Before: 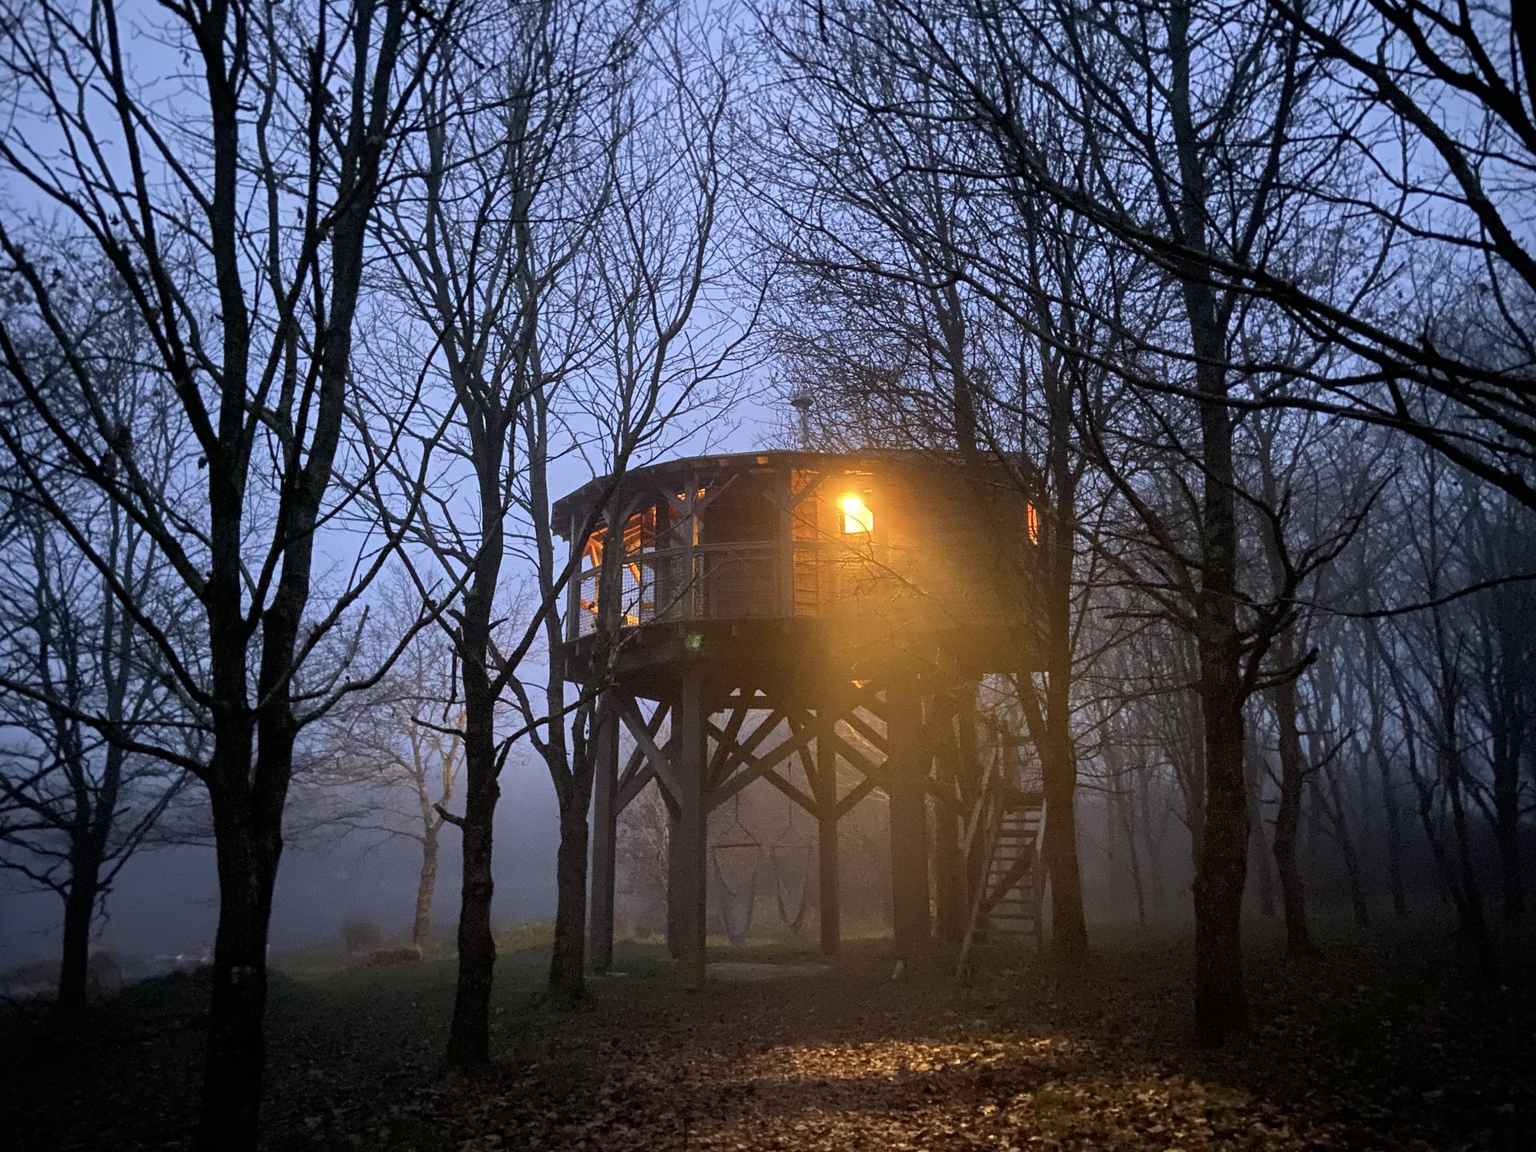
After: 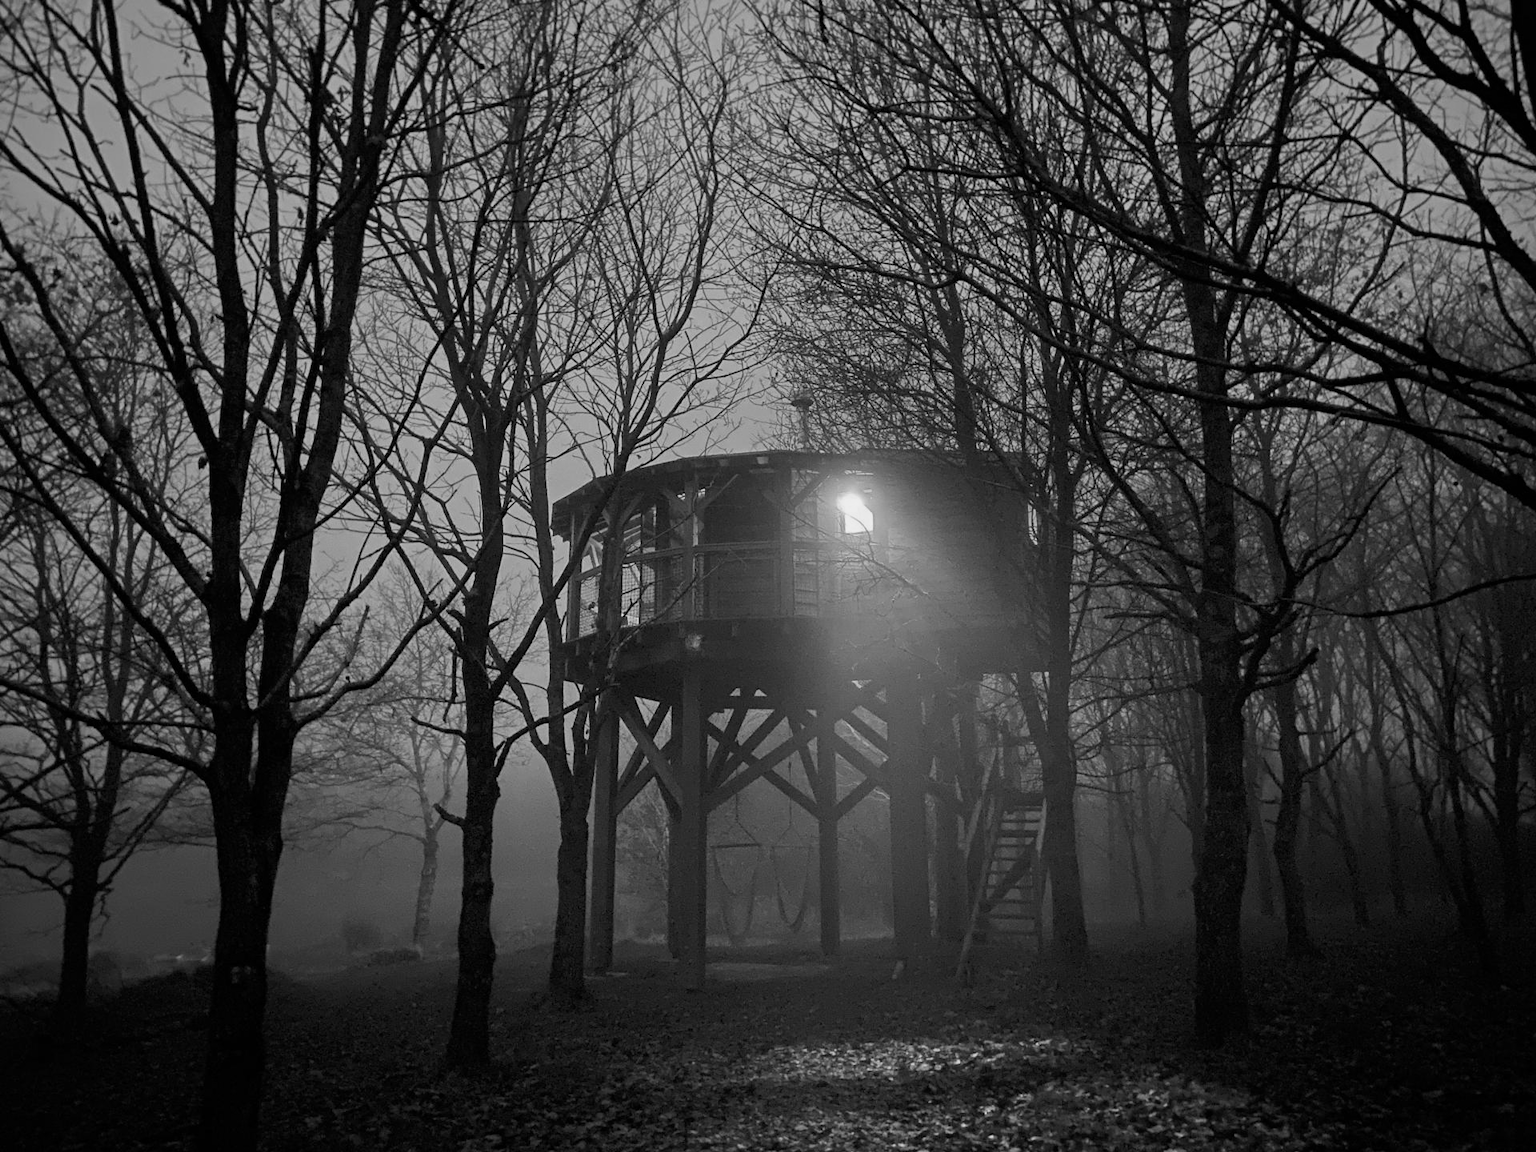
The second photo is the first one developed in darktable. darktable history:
monochrome: a 30.25, b 92.03
exposure: exposure -0.177 EV, compensate highlight preservation false
